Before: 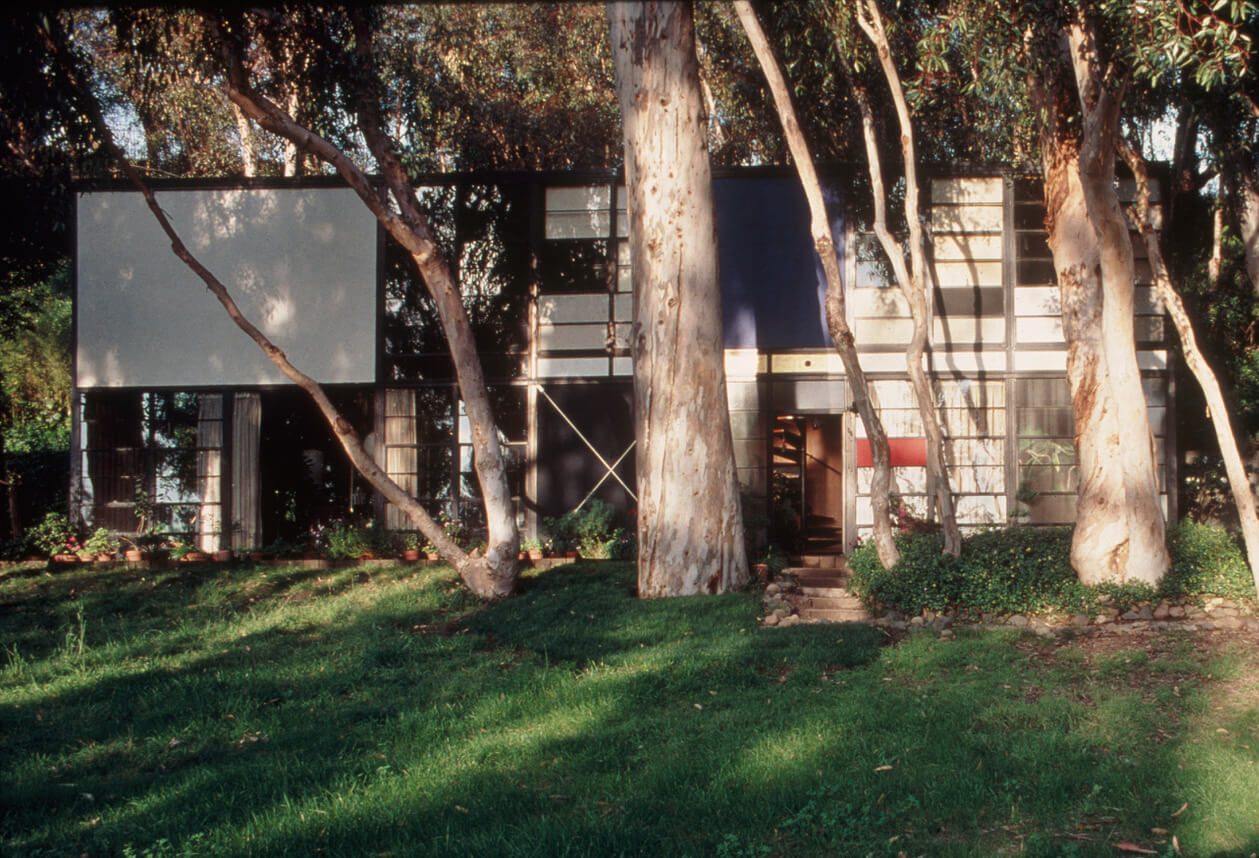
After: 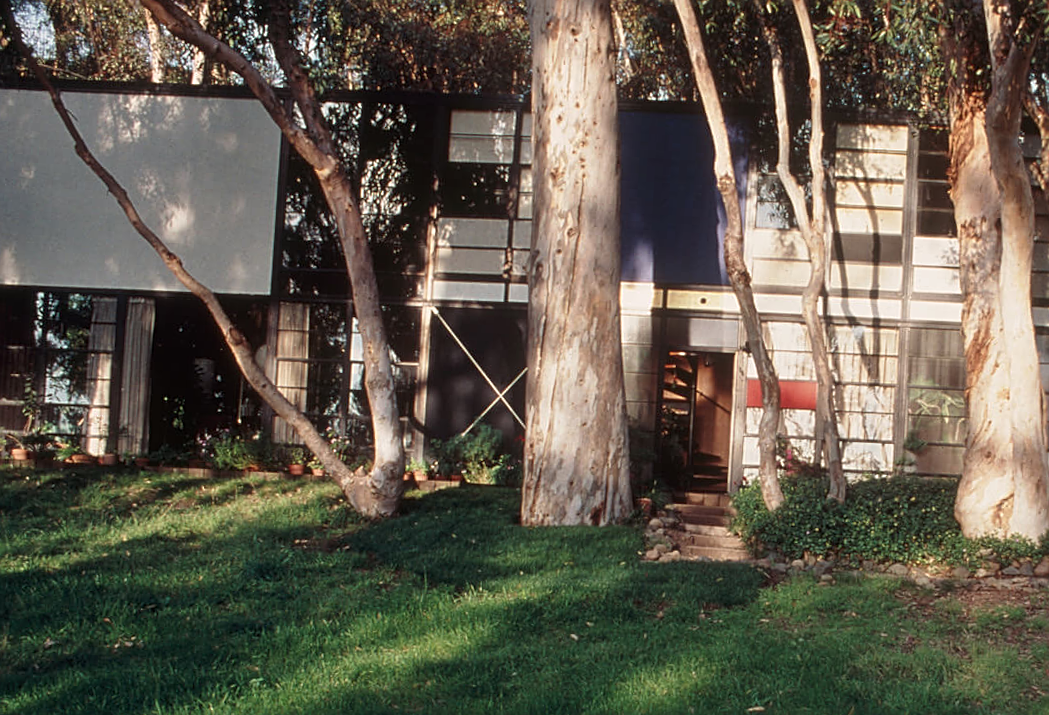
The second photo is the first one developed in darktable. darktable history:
sharpen: on, module defaults
crop and rotate: angle -3.27°, left 5.211%, top 5.211%, right 4.607%, bottom 4.607%
